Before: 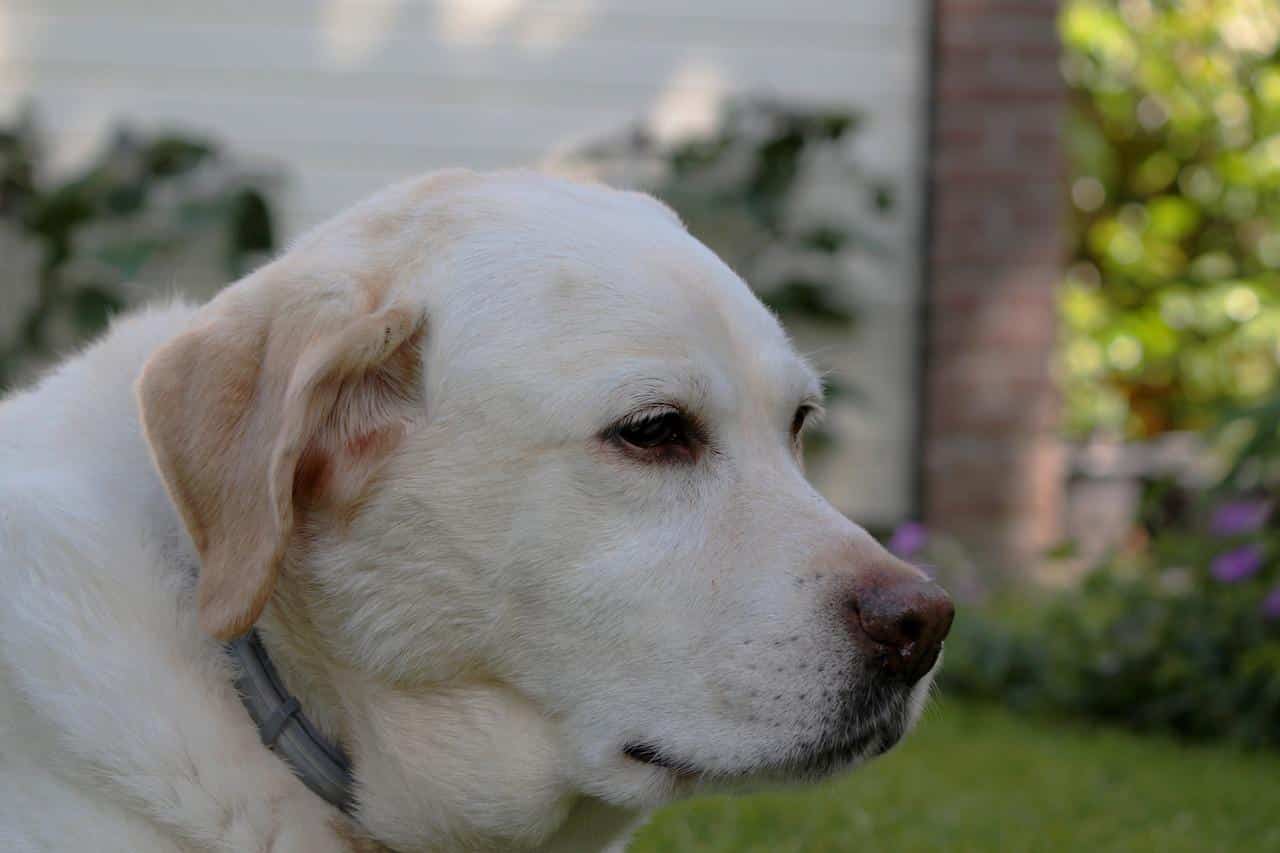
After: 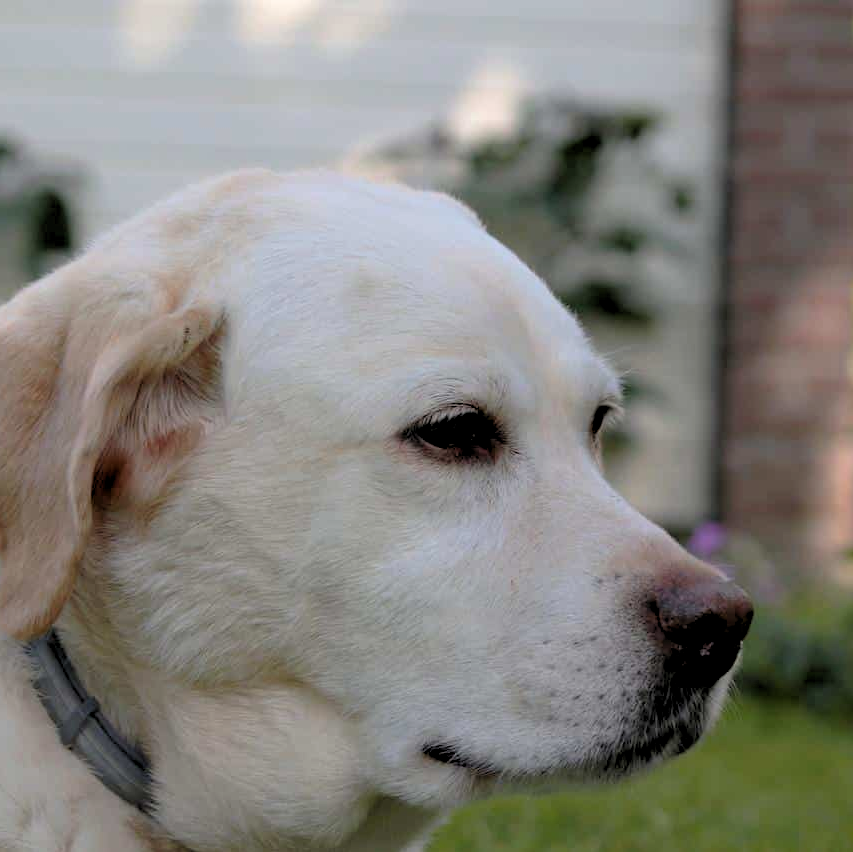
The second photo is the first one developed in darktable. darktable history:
rgb levels: levels [[0.01, 0.419, 0.839], [0, 0.5, 1], [0, 0.5, 1]]
crop and rotate: left 15.754%, right 17.579%
